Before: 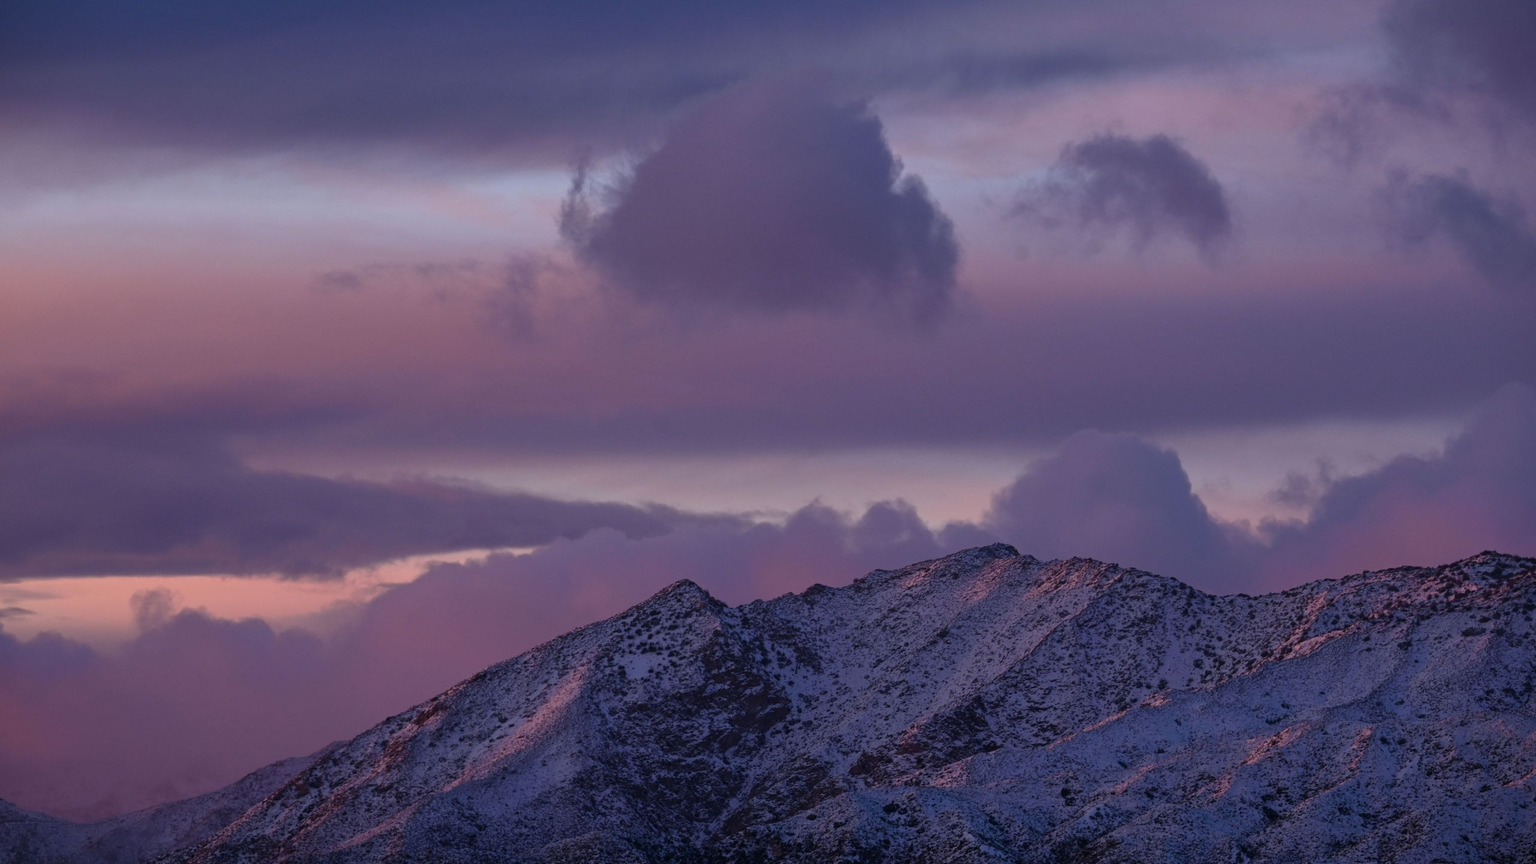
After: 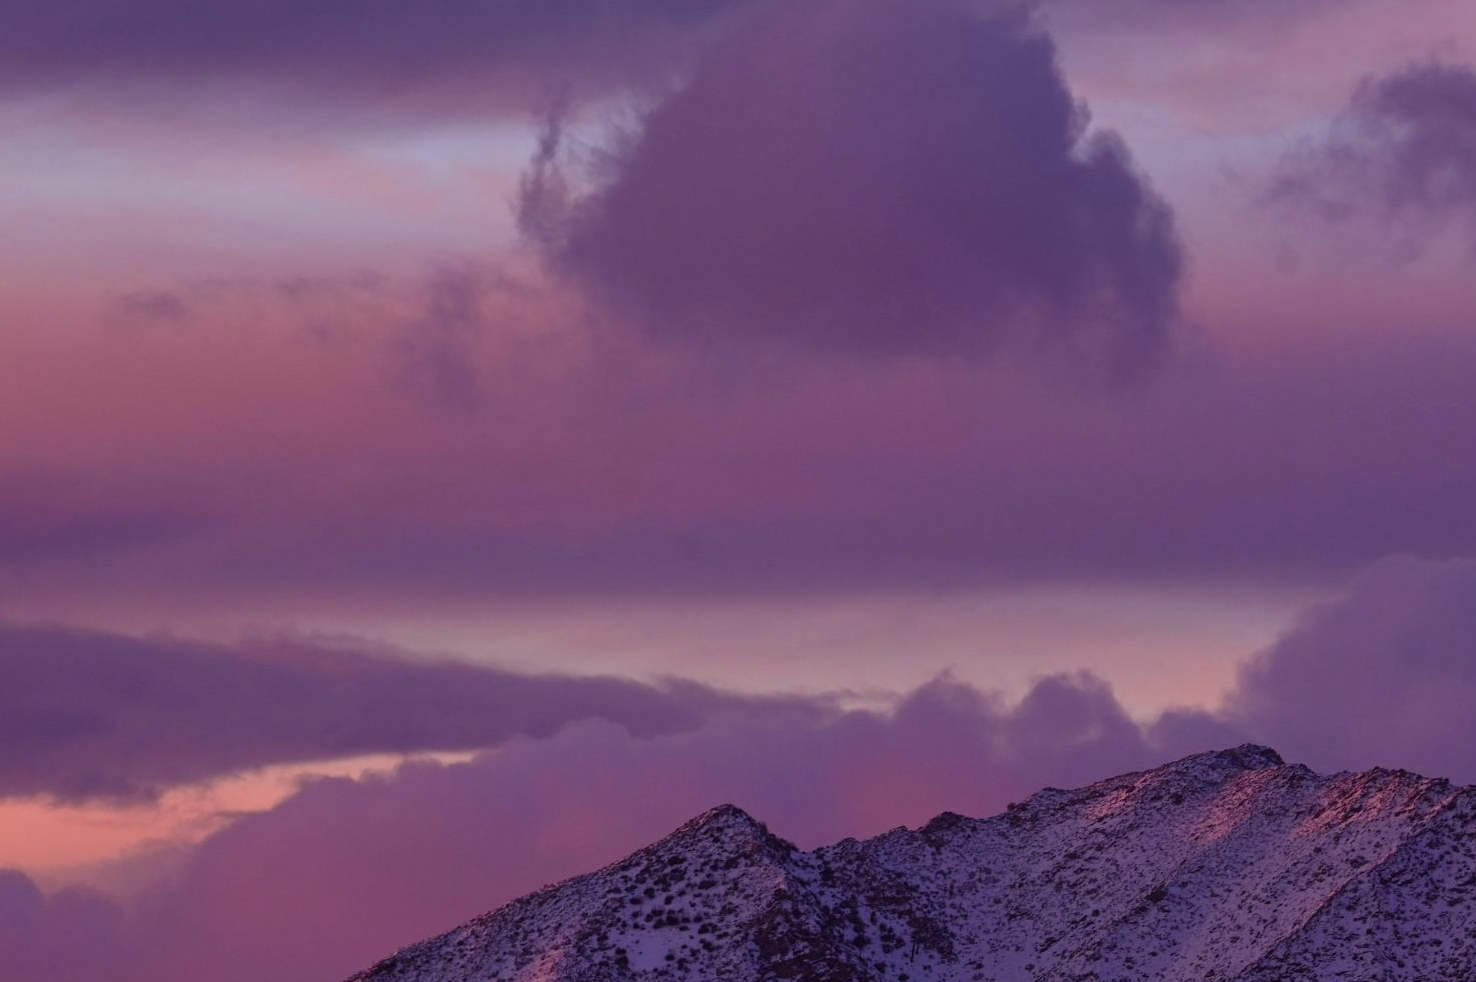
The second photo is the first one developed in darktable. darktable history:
color balance rgb: shadows lift › chroma 2.937%, shadows lift › hue 280.45°, power › chroma 1.555%, power › hue 26.72°, perceptual saturation grading › global saturation 19.673%, perceptual brilliance grading › global brilliance -1.2%, perceptual brilliance grading › highlights -1.186%, perceptual brilliance grading › mid-tones -0.605%, perceptual brilliance grading › shadows -0.674%
crop: left 16.238%, top 11.208%, right 26.076%, bottom 20.568%
